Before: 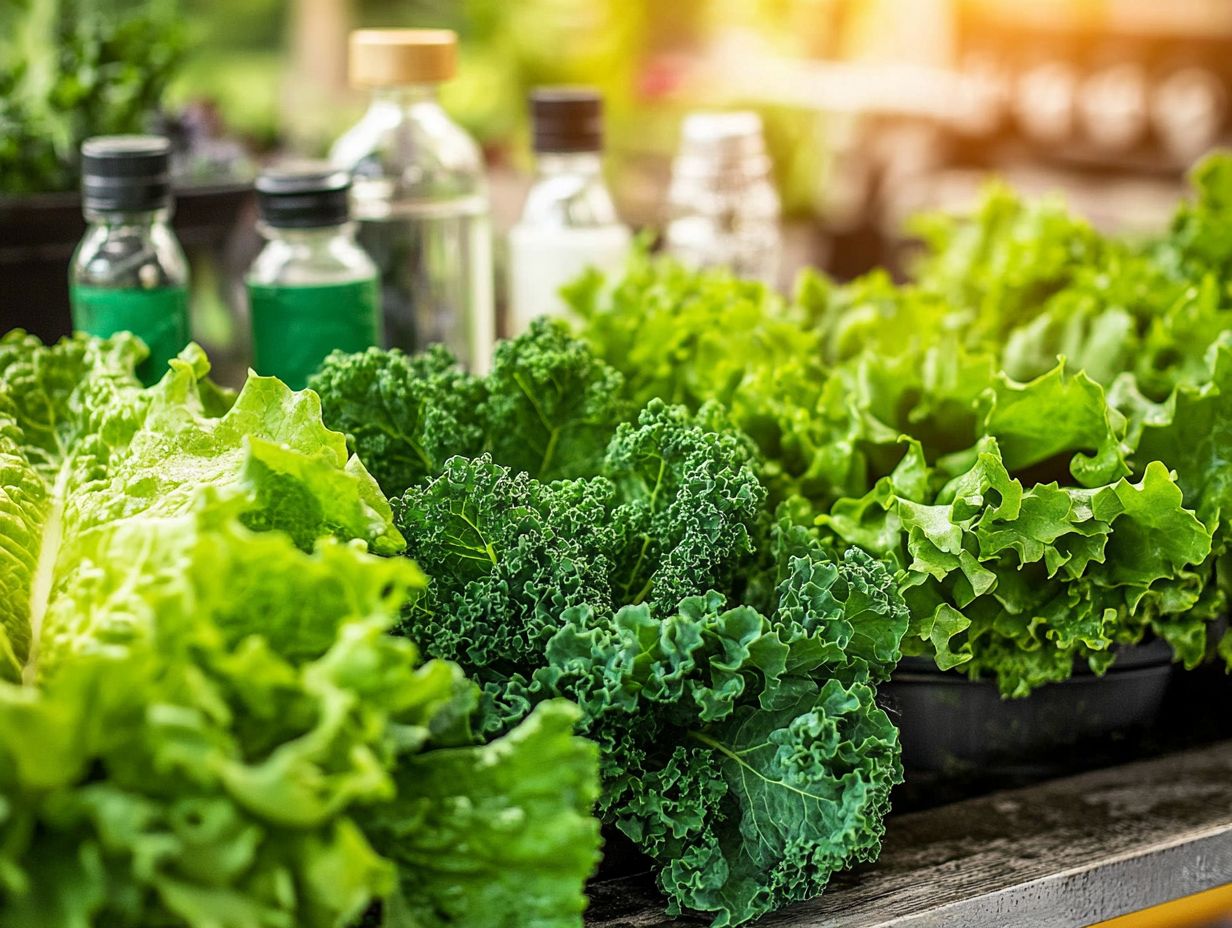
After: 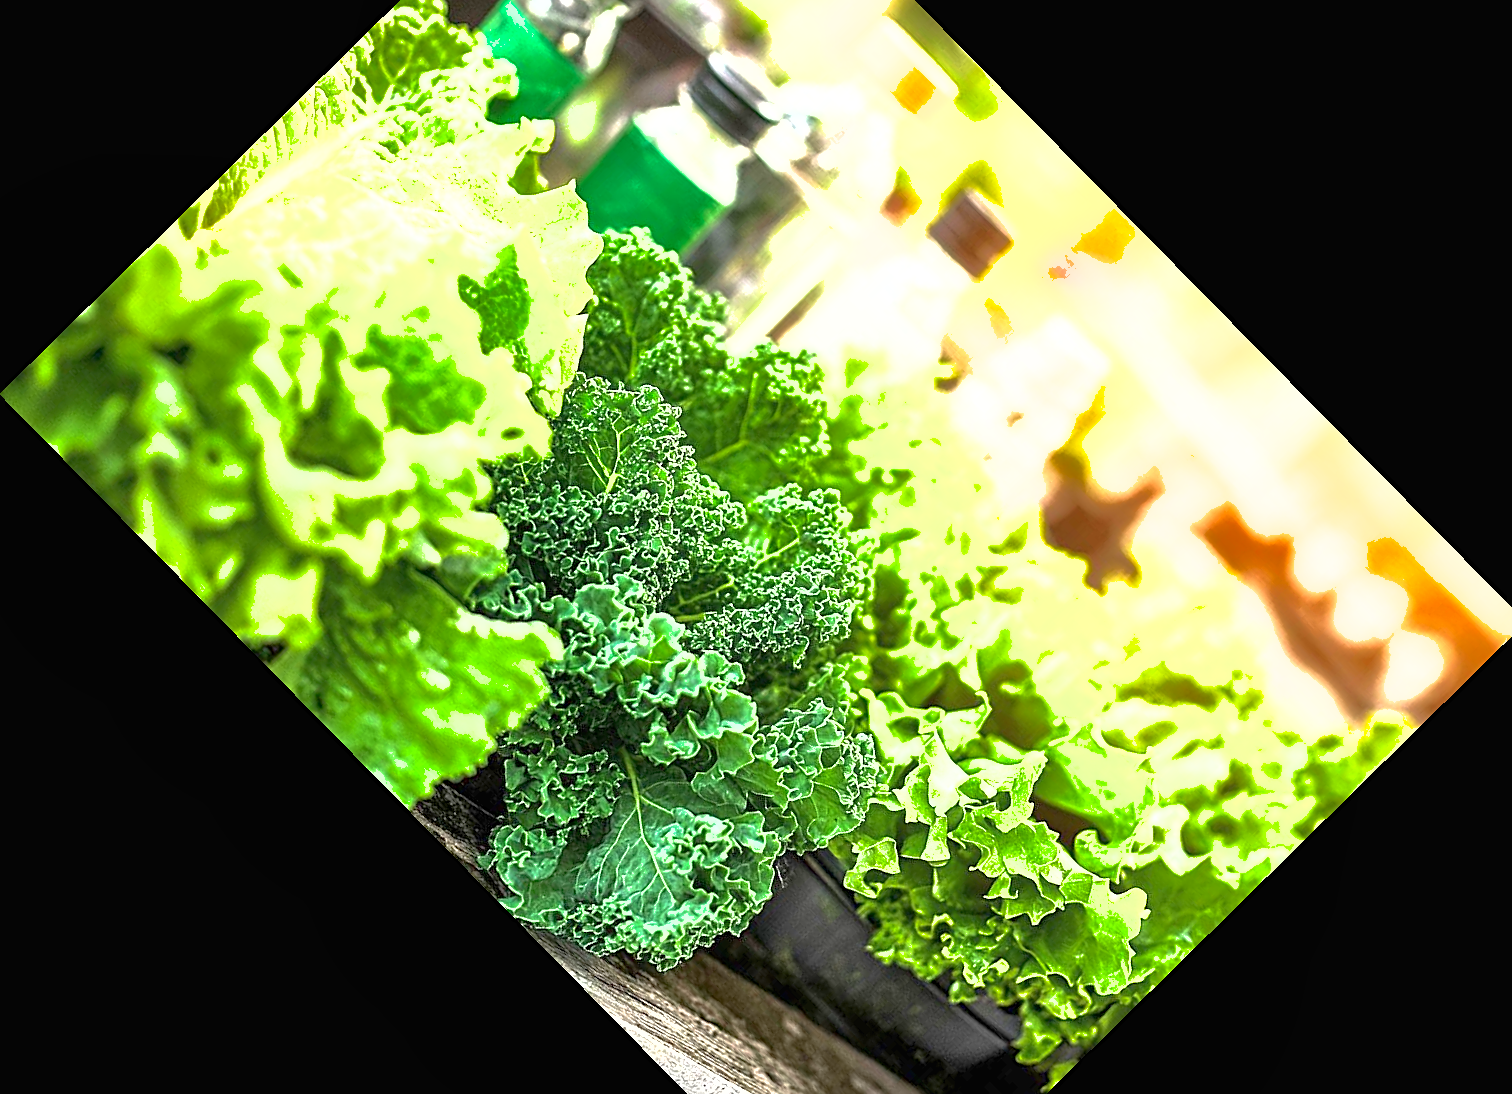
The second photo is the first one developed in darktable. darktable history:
crop and rotate: angle -45.49°, top 16.765%, right 0.867%, bottom 11.666%
shadows and highlights: on, module defaults
exposure: black level correction 0, exposure 1.522 EV, compensate highlight preservation false
sharpen: on, module defaults
